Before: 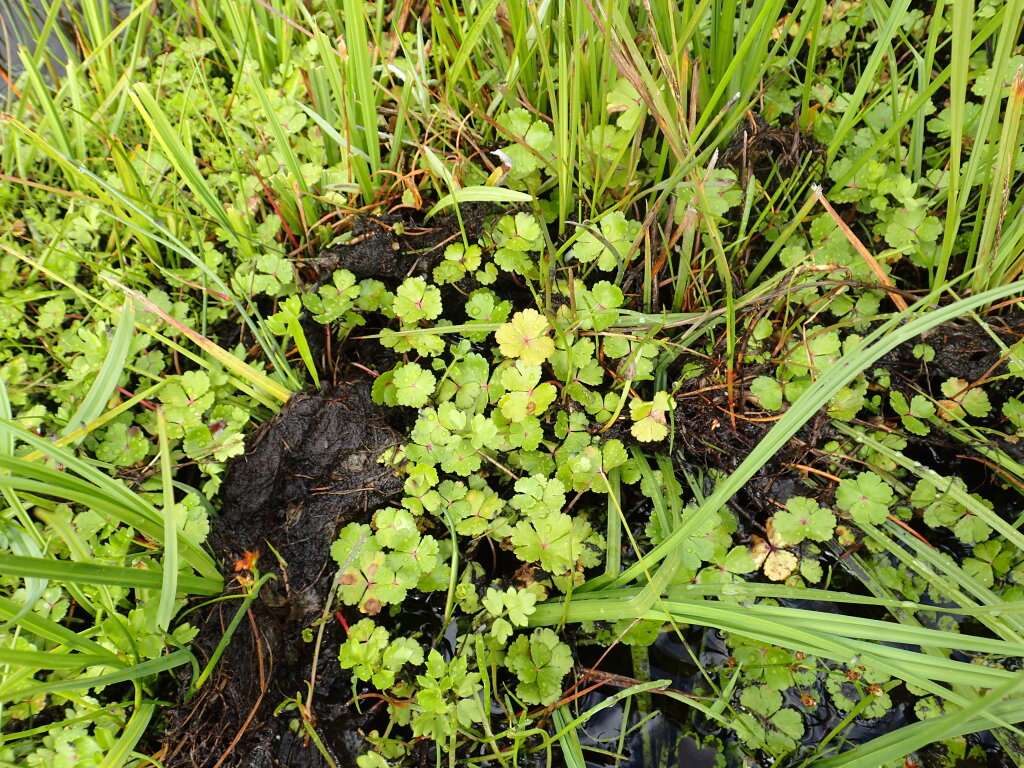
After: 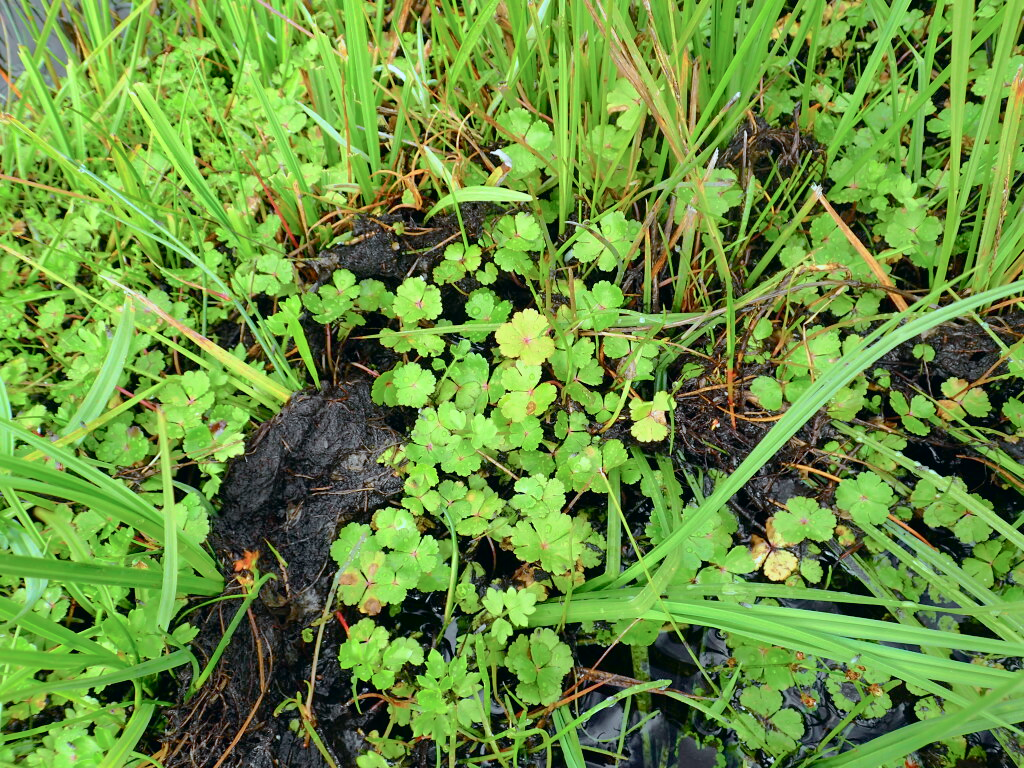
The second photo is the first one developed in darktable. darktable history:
color calibration: x 0.371, y 0.377, temperature 4298.65 K
tone curve: curves: ch0 [(0, 0) (0.035, 0.017) (0.131, 0.108) (0.279, 0.279) (0.476, 0.554) (0.617, 0.693) (0.704, 0.77) (0.801, 0.854) (0.895, 0.927) (1, 0.976)]; ch1 [(0, 0) (0.318, 0.278) (0.444, 0.427) (0.493, 0.488) (0.508, 0.502) (0.534, 0.526) (0.562, 0.555) (0.645, 0.648) (0.746, 0.764) (1, 1)]; ch2 [(0, 0) (0.316, 0.292) (0.381, 0.37) (0.423, 0.448) (0.476, 0.482) (0.502, 0.495) (0.522, 0.518) (0.533, 0.532) (0.593, 0.622) (0.634, 0.663) (0.7, 0.7) (0.861, 0.808) (1, 0.951)], color space Lab, independent channels, preserve colors none
shadows and highlights: on, module defaults
